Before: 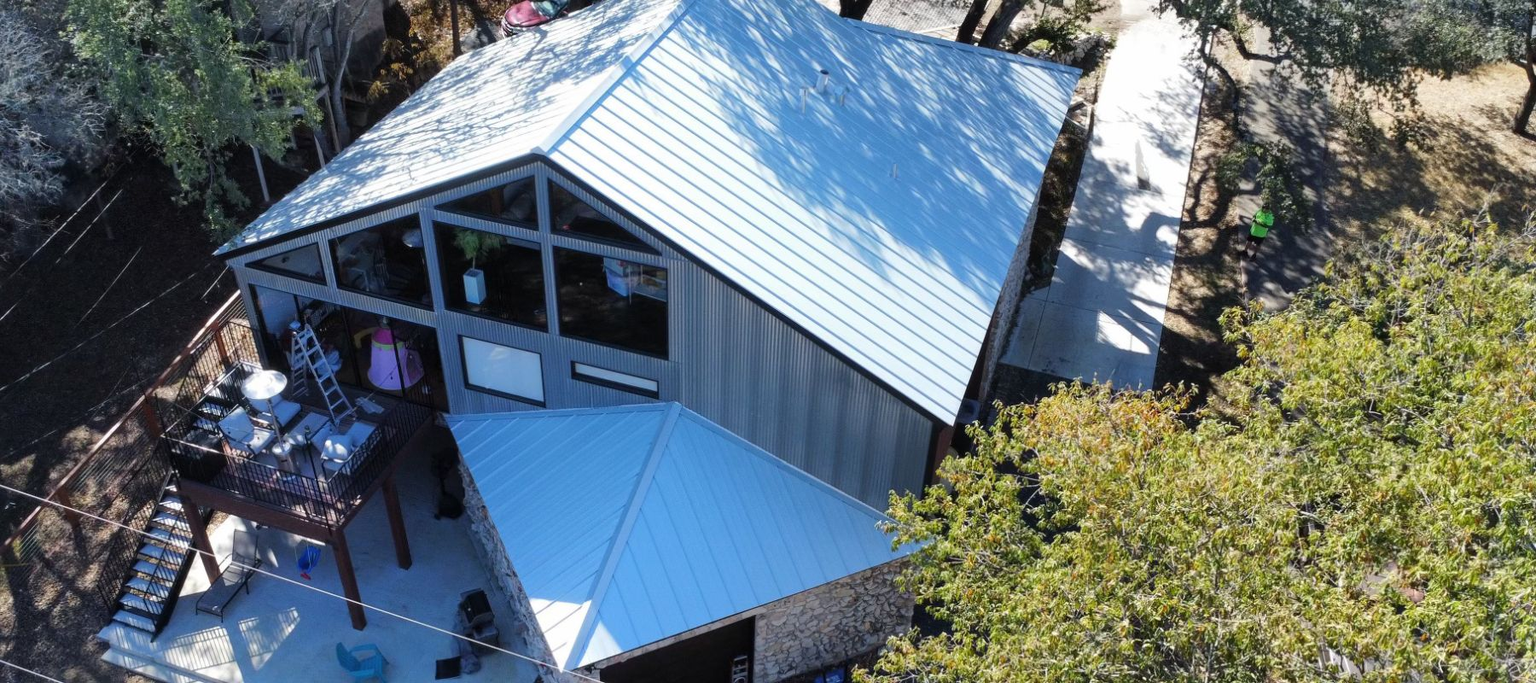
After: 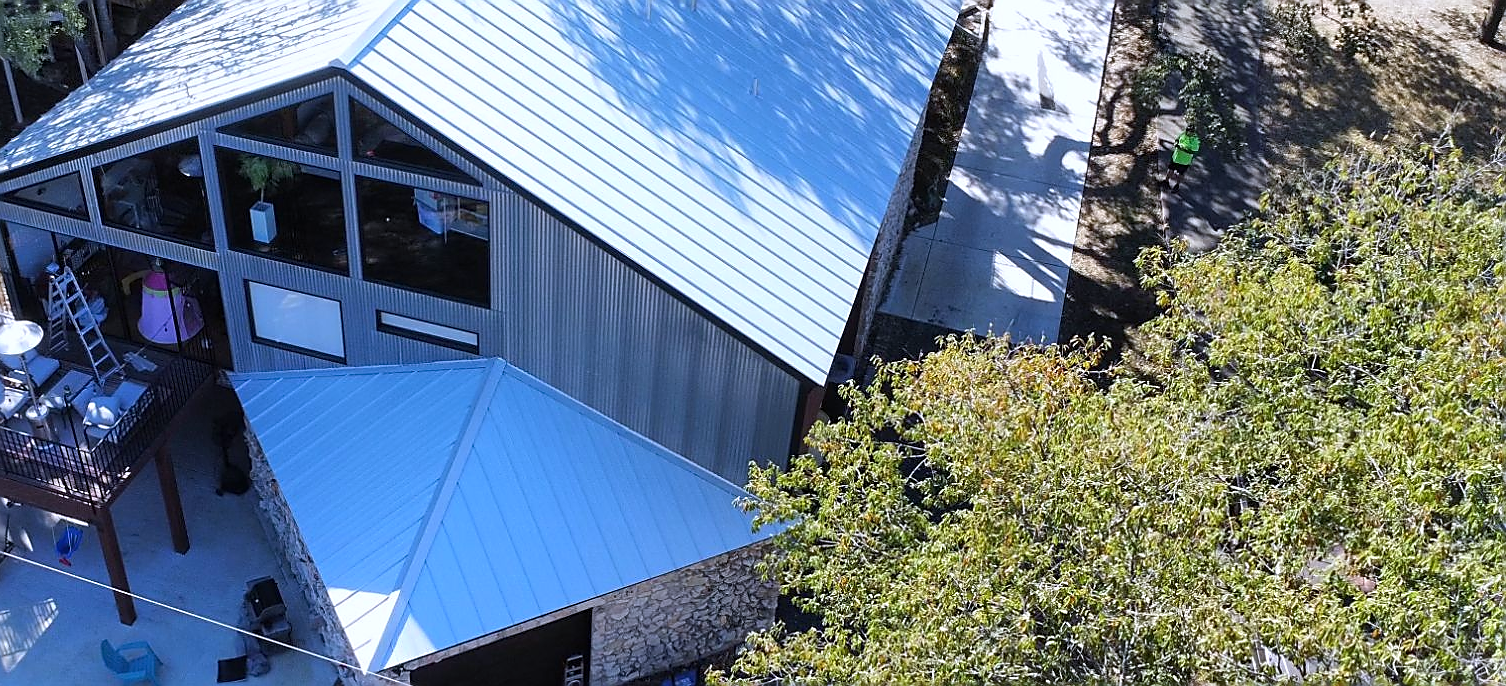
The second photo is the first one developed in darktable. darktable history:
white balance: red 0.967, blue 1.119, emerald 0.756
sharpen: radius 1.4, amount 1.25, threshold 0.7
crop: left 16.315%, top 14.246%
